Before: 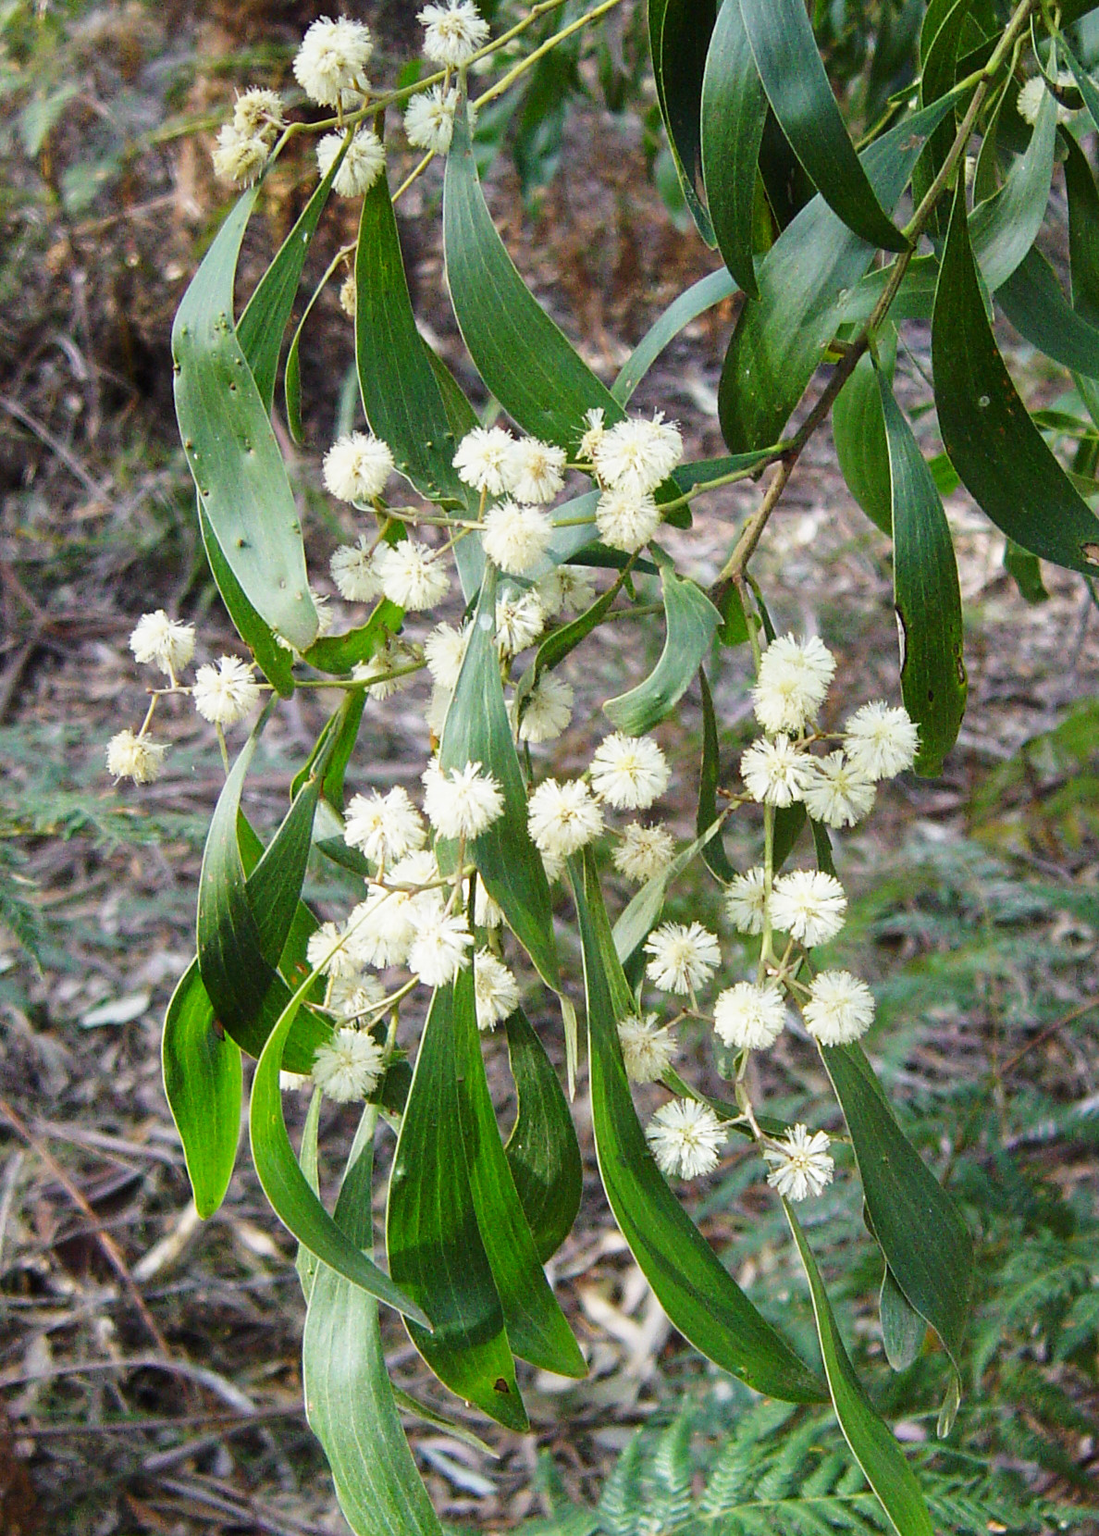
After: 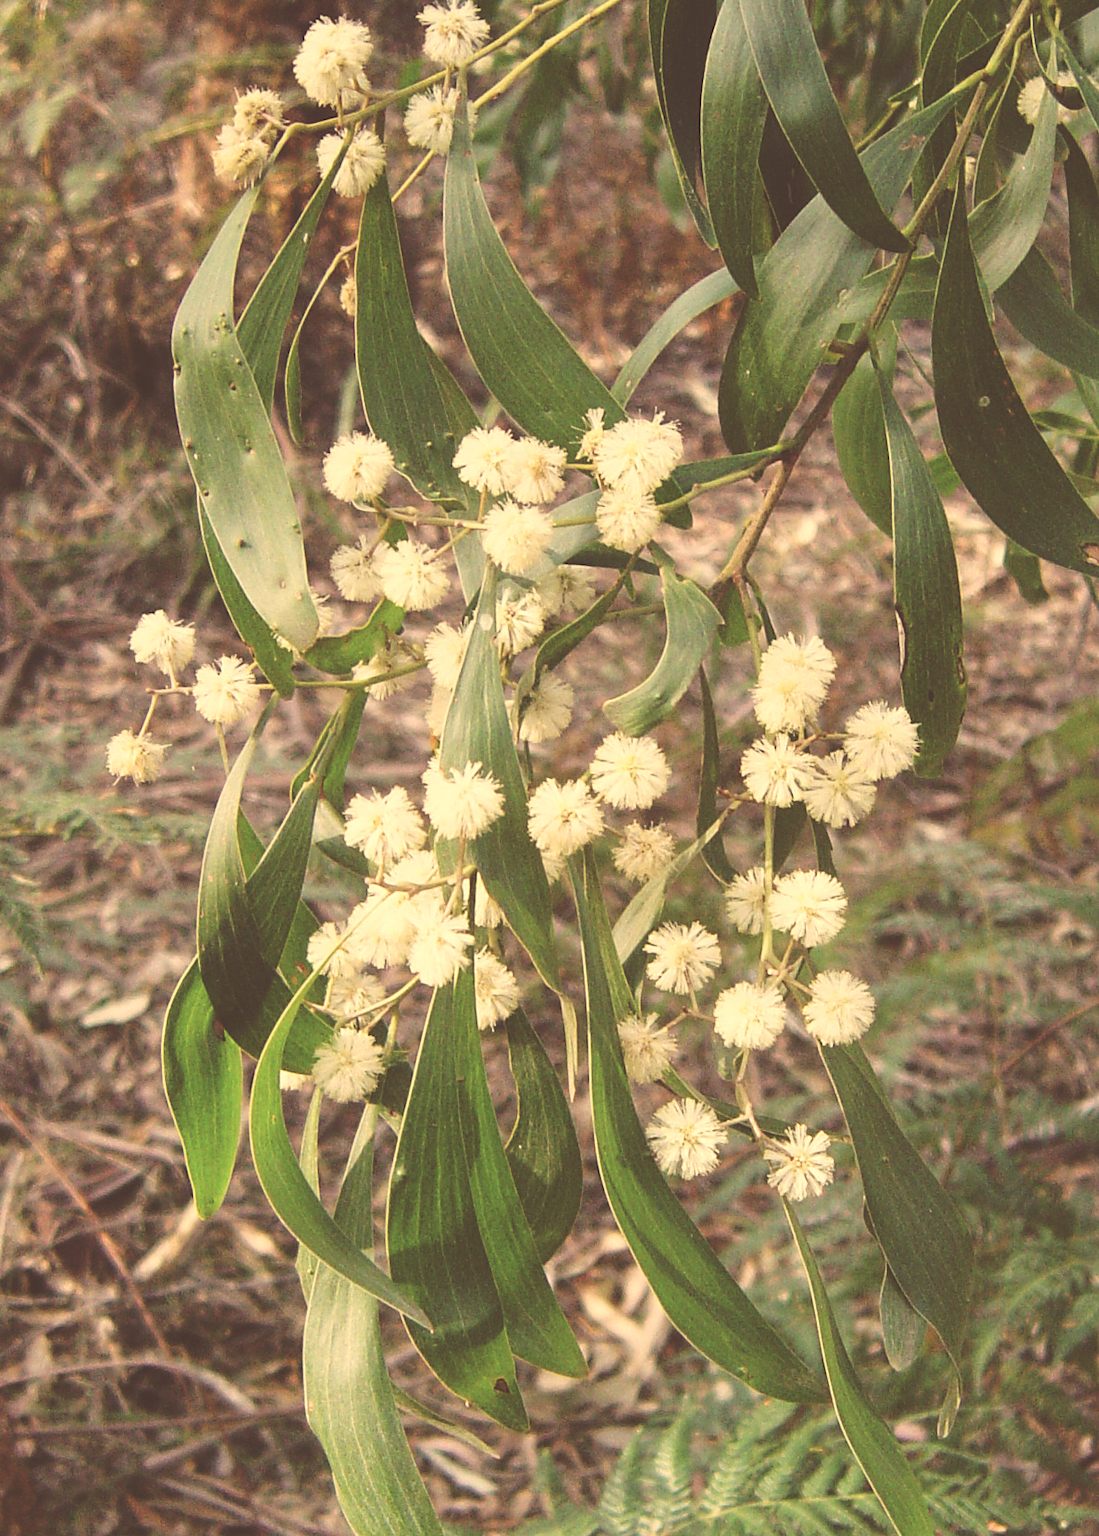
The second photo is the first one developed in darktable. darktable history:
white balance: red 1.08, blue 0.791
exposure: black level correction -0.041, exposure 0.064 EV, compensate highlight preservation false
color correction: highlights a* 10.21, highlights b* 9.79, shadows a* 8.61, shadows b* 7.88, saturation 0.8
